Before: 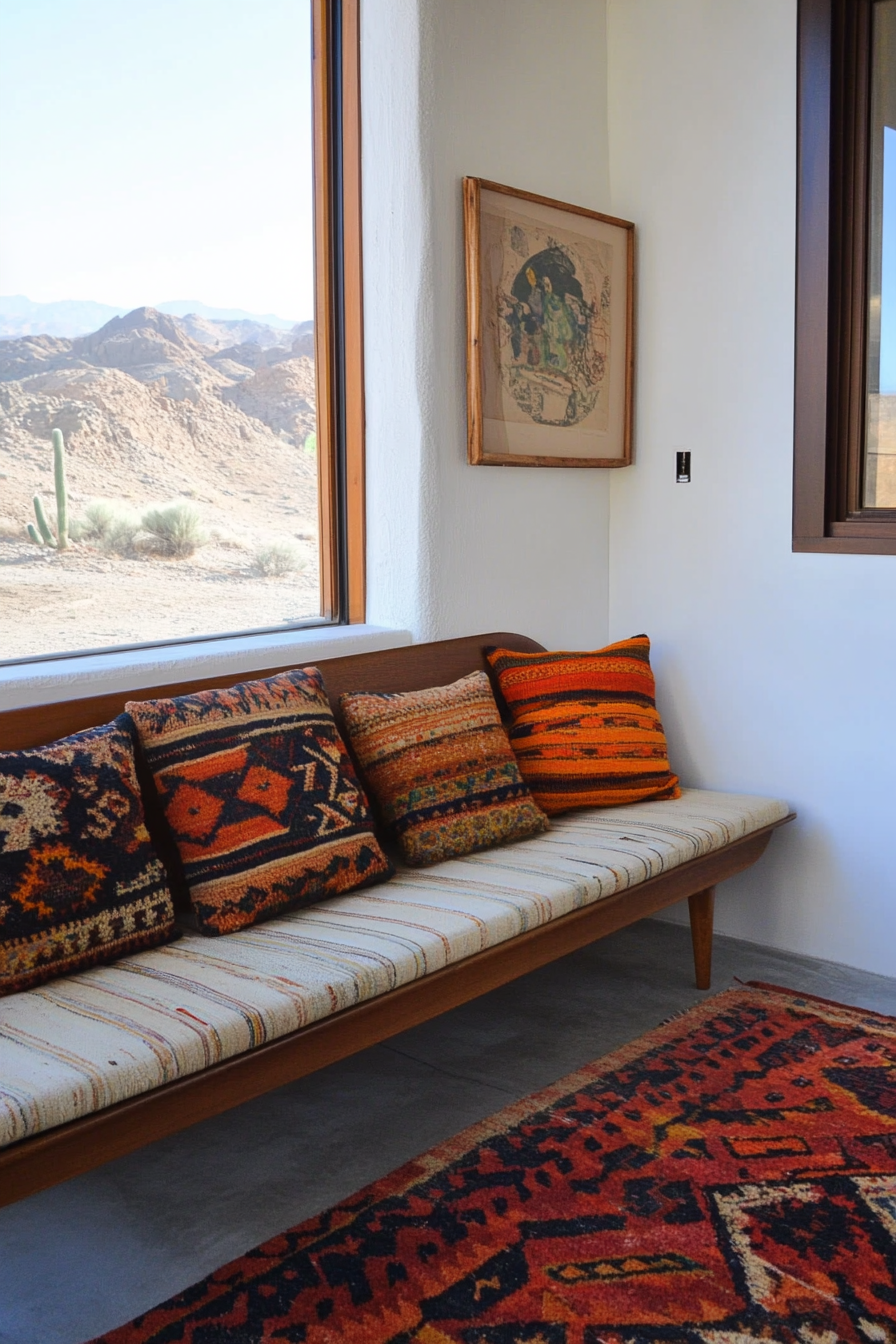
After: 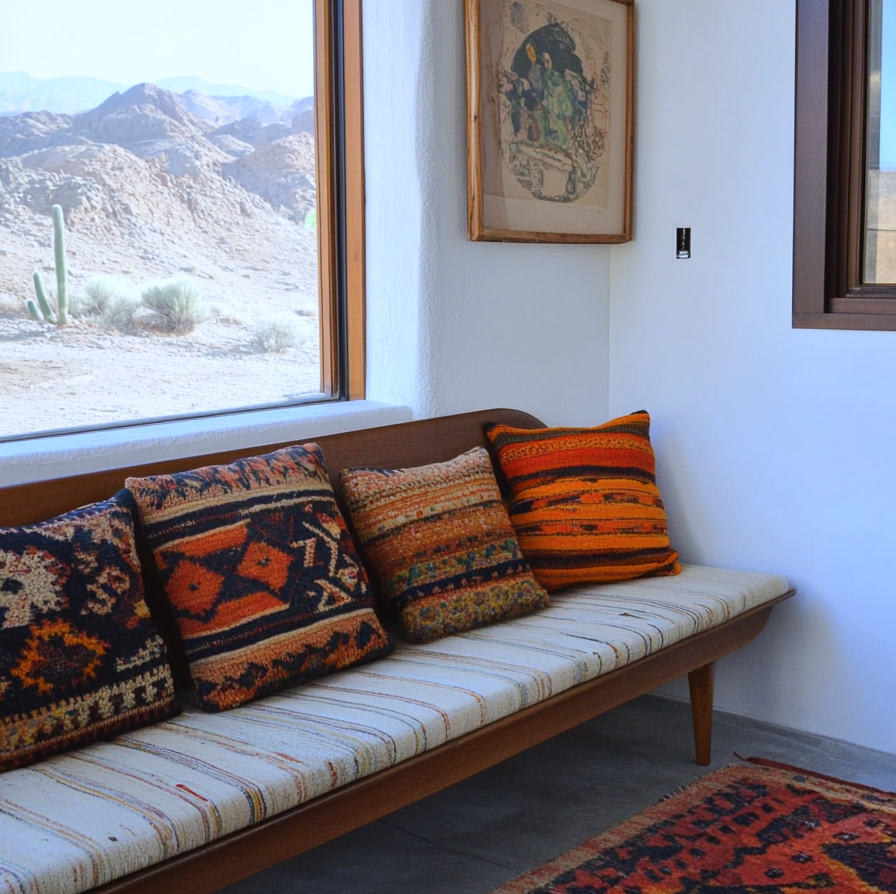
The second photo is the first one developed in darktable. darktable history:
white balance: red 0.931, blue 1.11
crop: top 16.727%, bottom 16.727%
